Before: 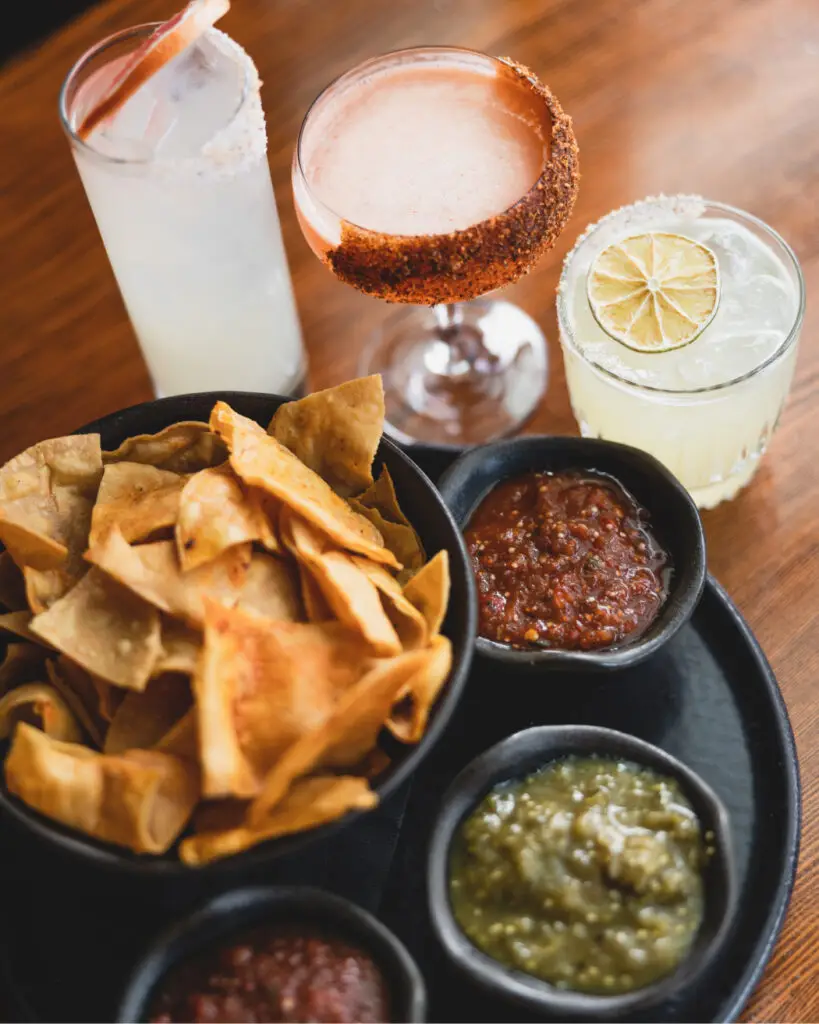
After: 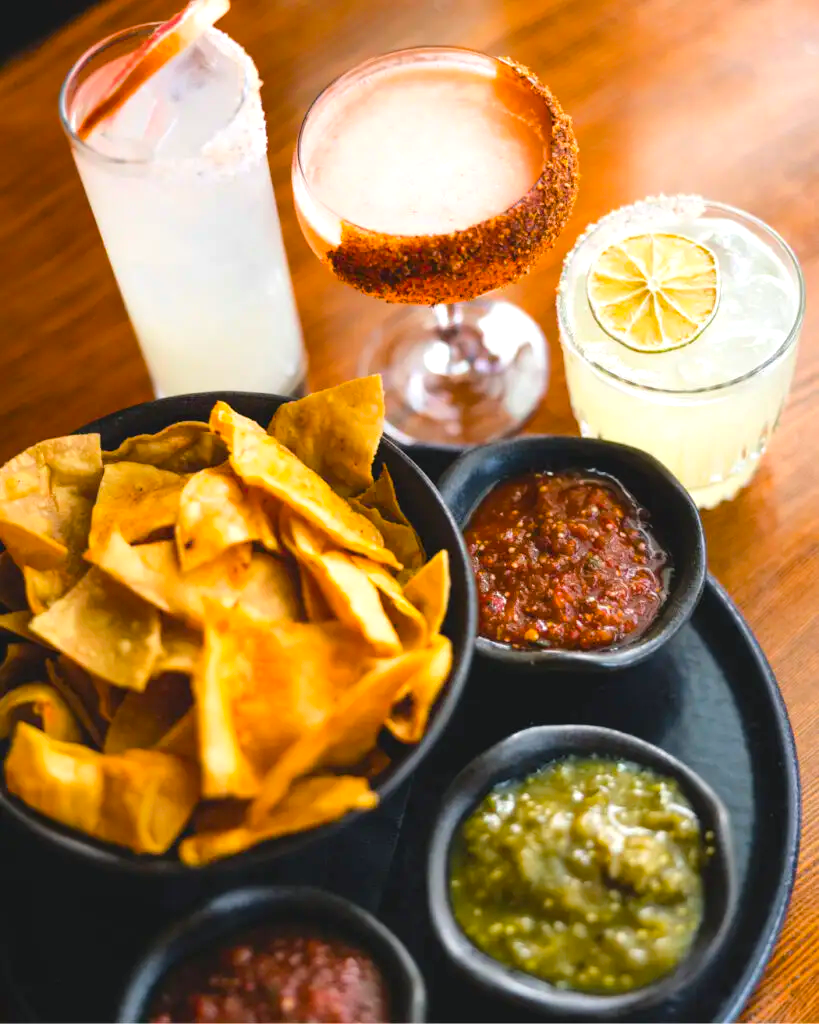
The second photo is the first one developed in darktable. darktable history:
color balance rgb: shadows lift › luminance -4.887%, shadows lift › chroma 1.115%, shadows lift › hue 219.07°, linear chroma grading › global chroma 8.156%, perceptual saturation grading › global saturation 25.452%, perceptual brilliance grading › mid-tones 11.062%, perceptual brilliance grading › shadows 15.548%, global vibrance 20%
tone equalizer: -8 EV -0.381 EV, -7 EV -0.356 EV, -6 EV -0.341 EV, -5 EV -0.194 EV, -3 EV 0.199 EV, -2 EV 0.306 EV, -1 EV 0.394 EV, +0 EV 0.398 EV
